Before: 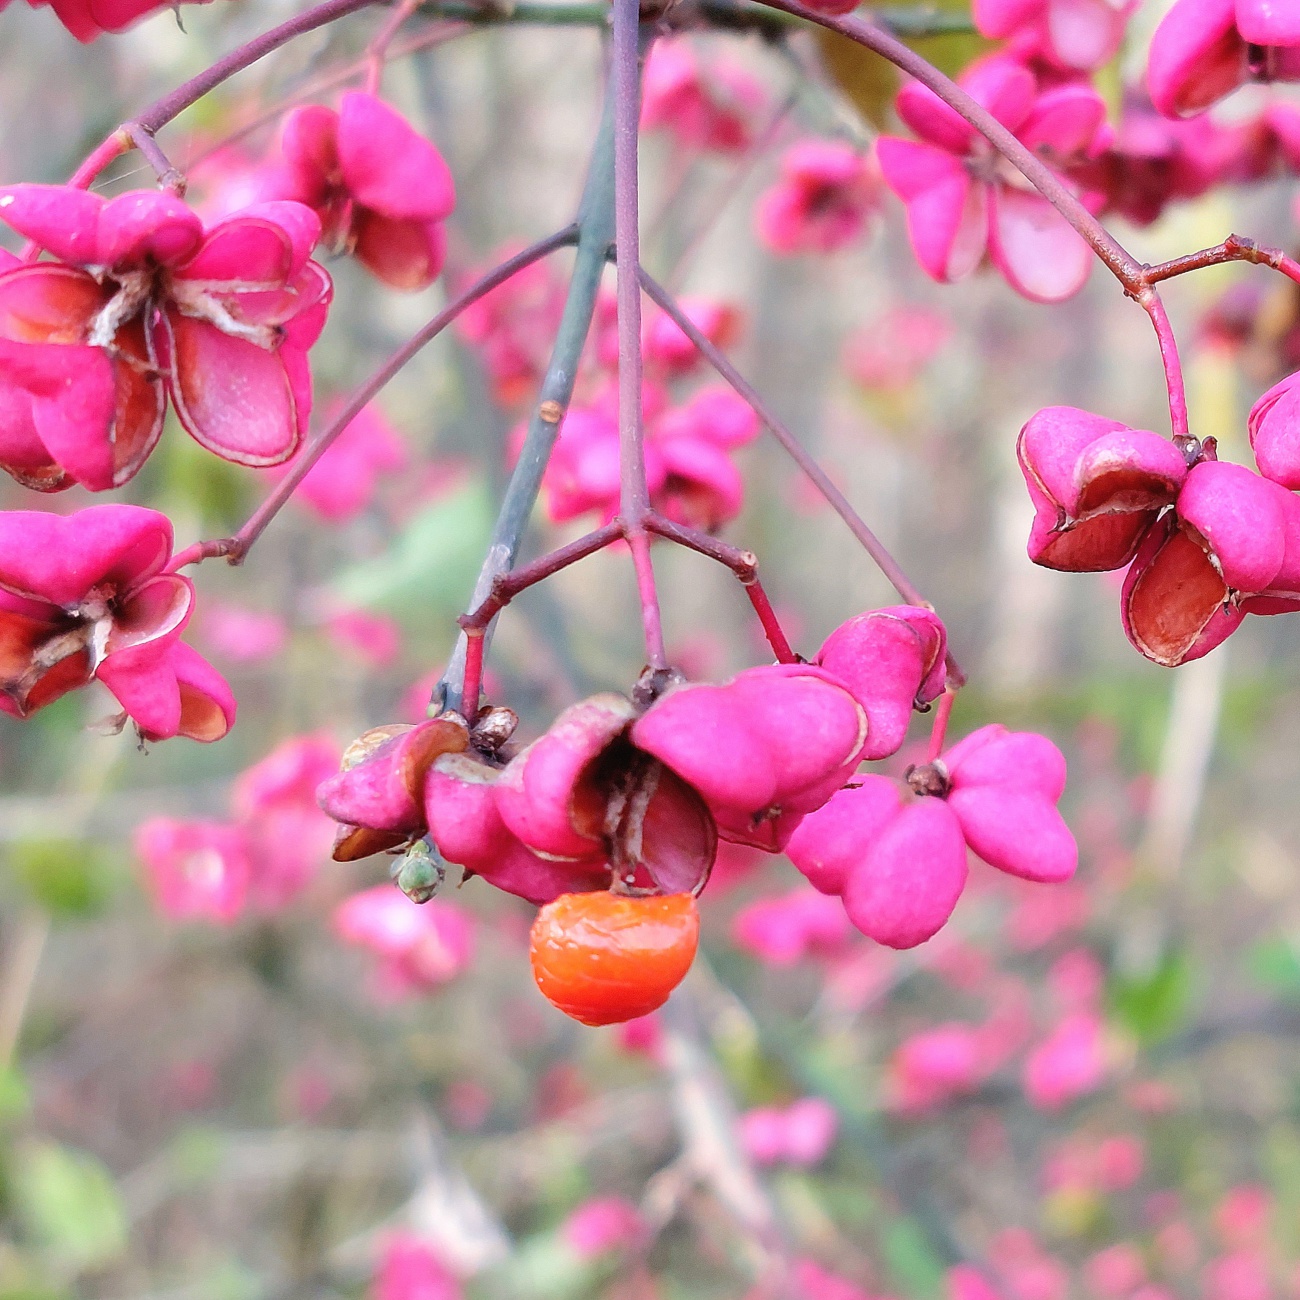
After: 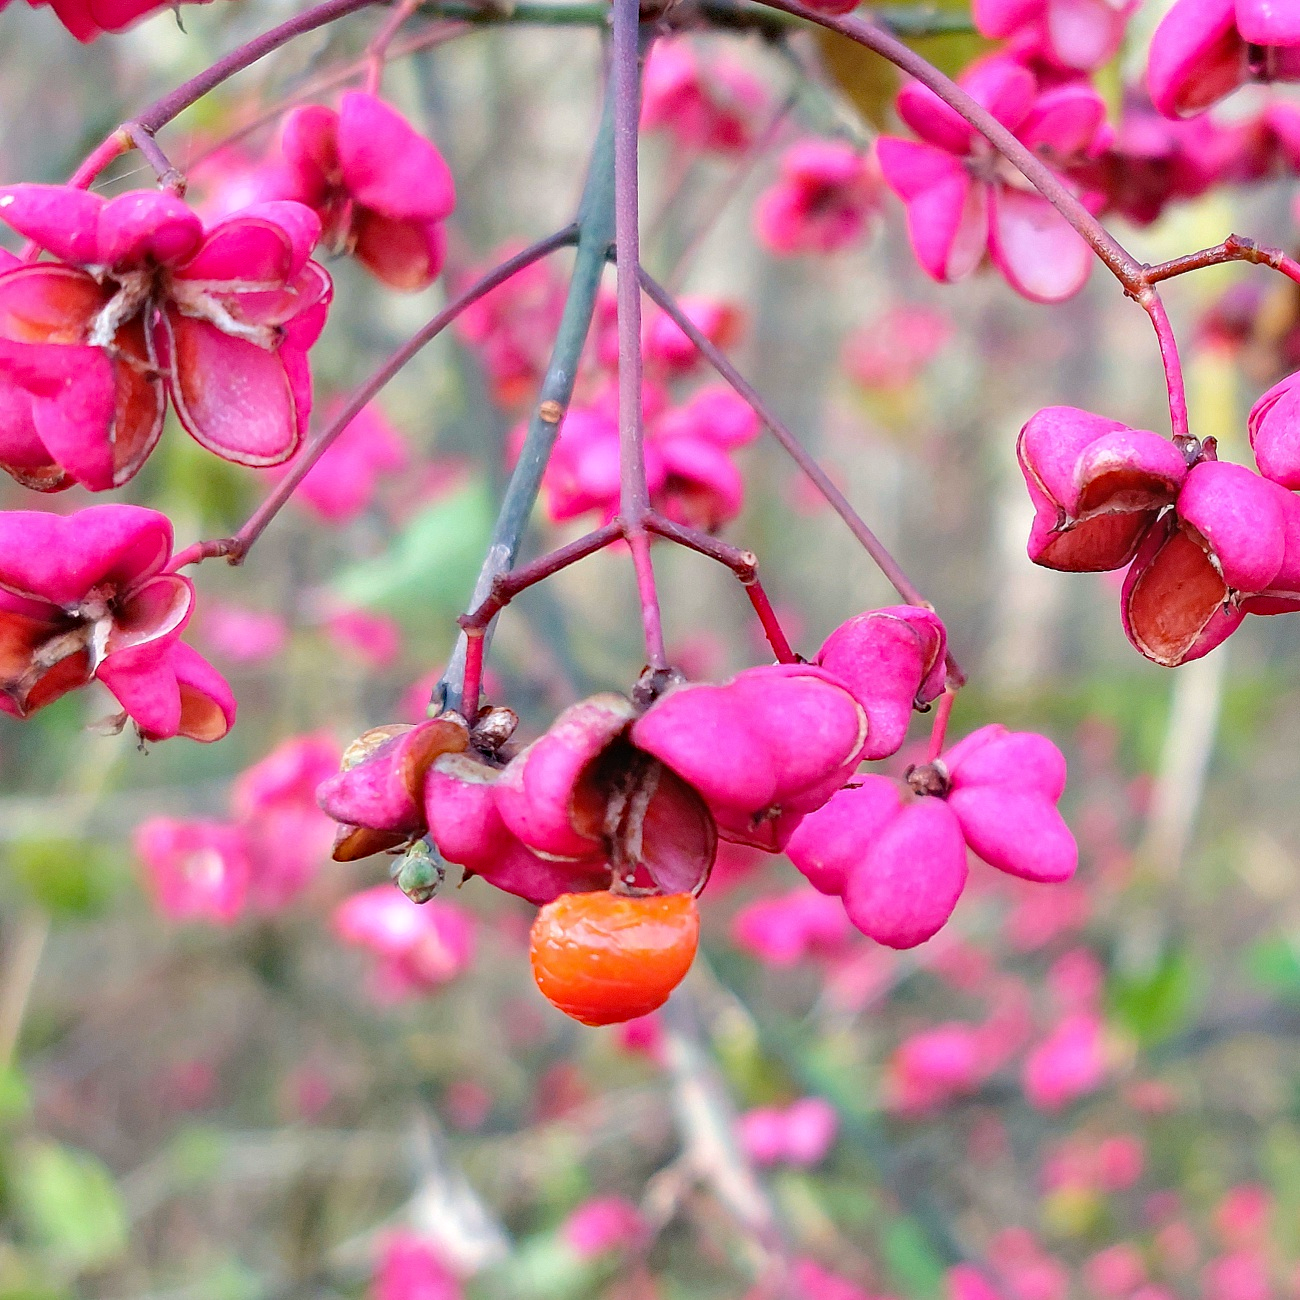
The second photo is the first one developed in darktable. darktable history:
haze removal: strength 0.287, distance 0.245, compatibility mode true
